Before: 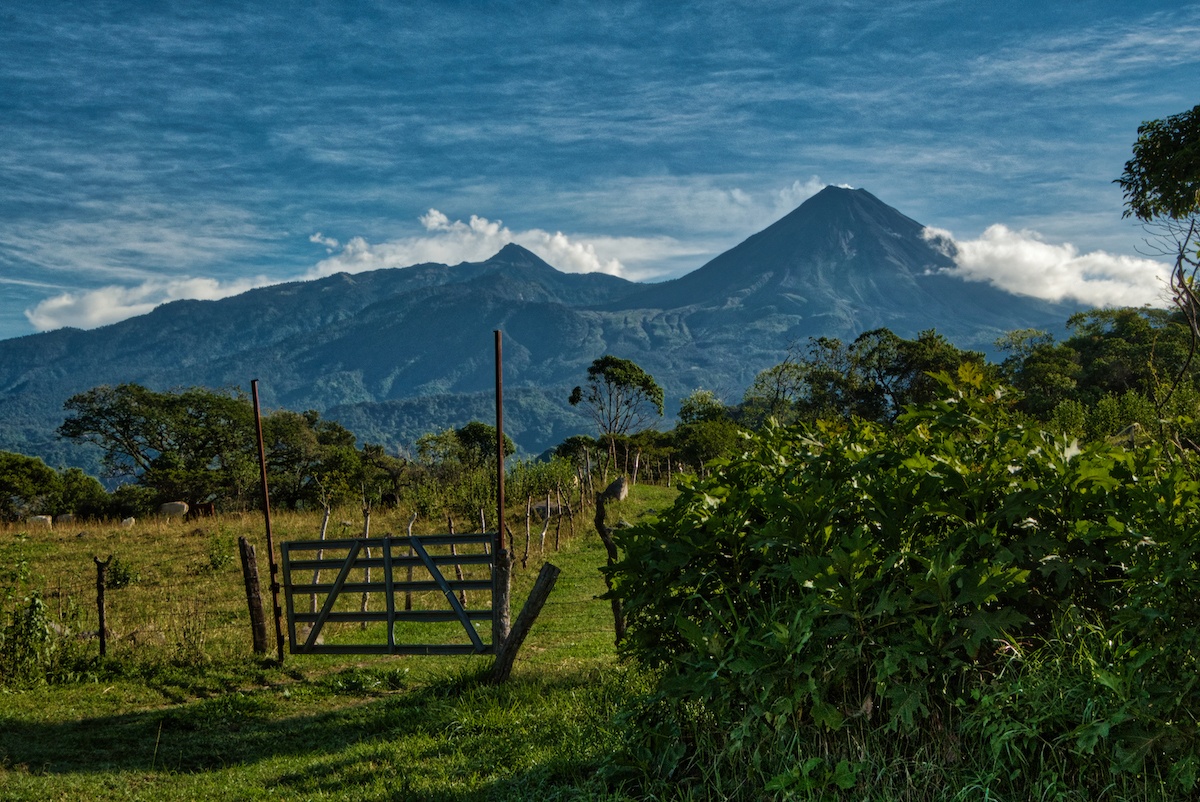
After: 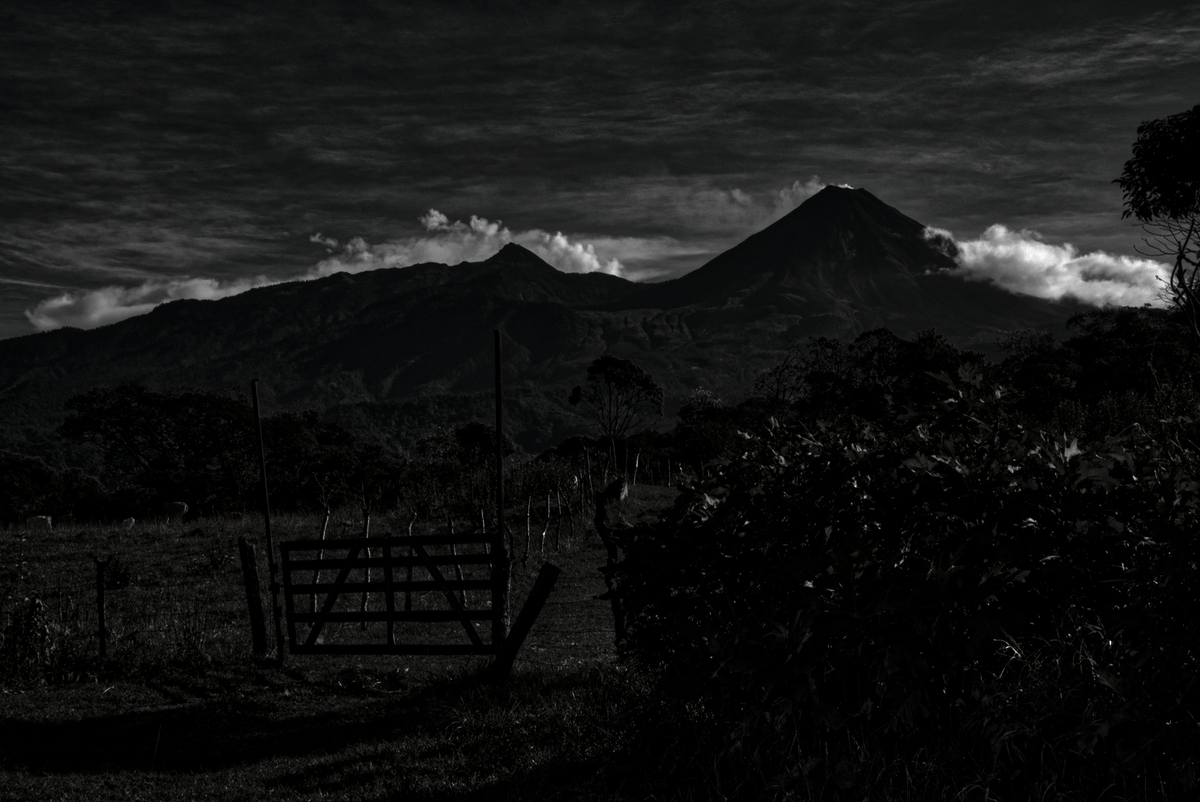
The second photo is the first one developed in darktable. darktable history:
contrast brightness saturation: contrast 0.017, brightness -0.986, saturation -0.98
